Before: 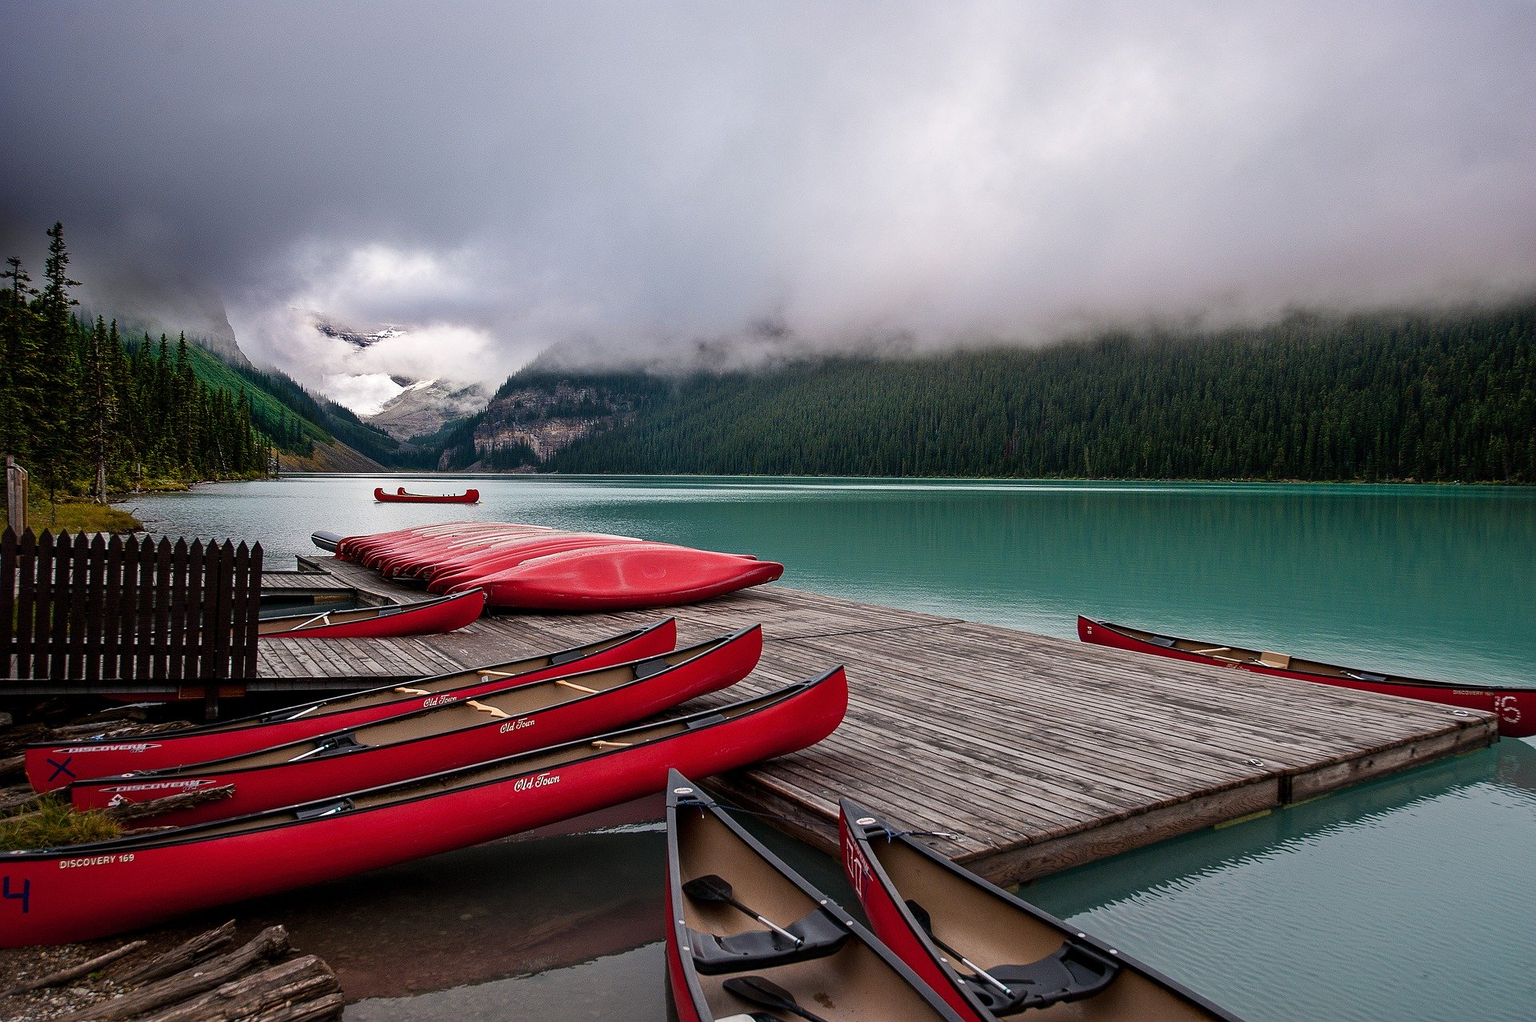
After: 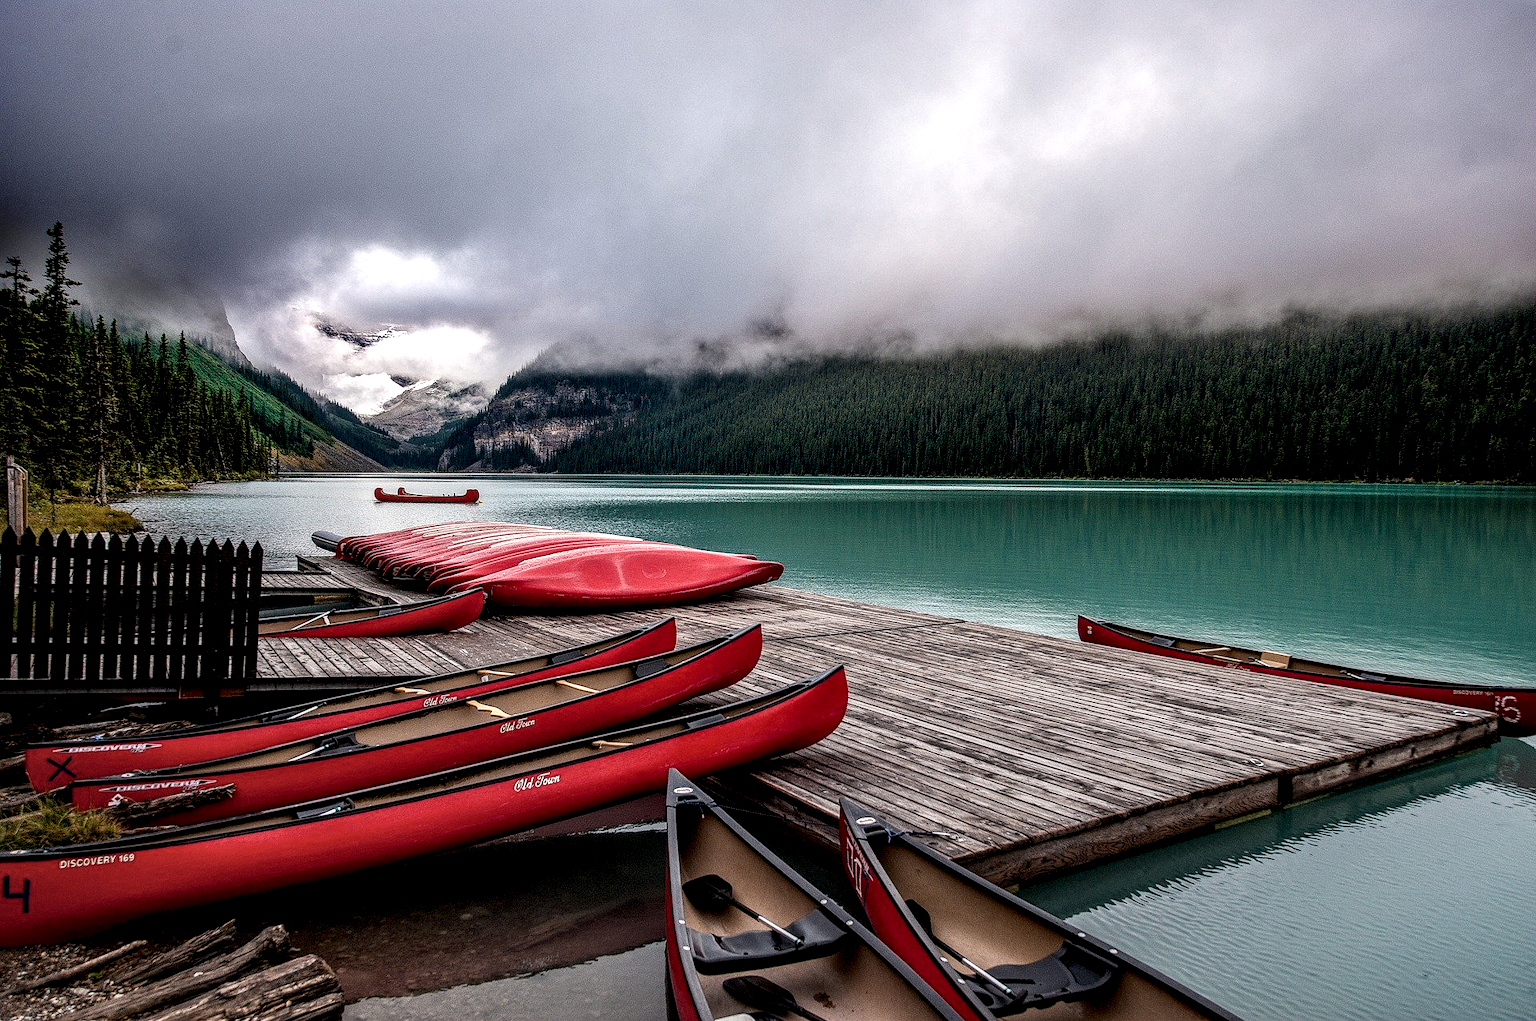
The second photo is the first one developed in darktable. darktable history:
local contrast: highlights 19%, detail 187%
